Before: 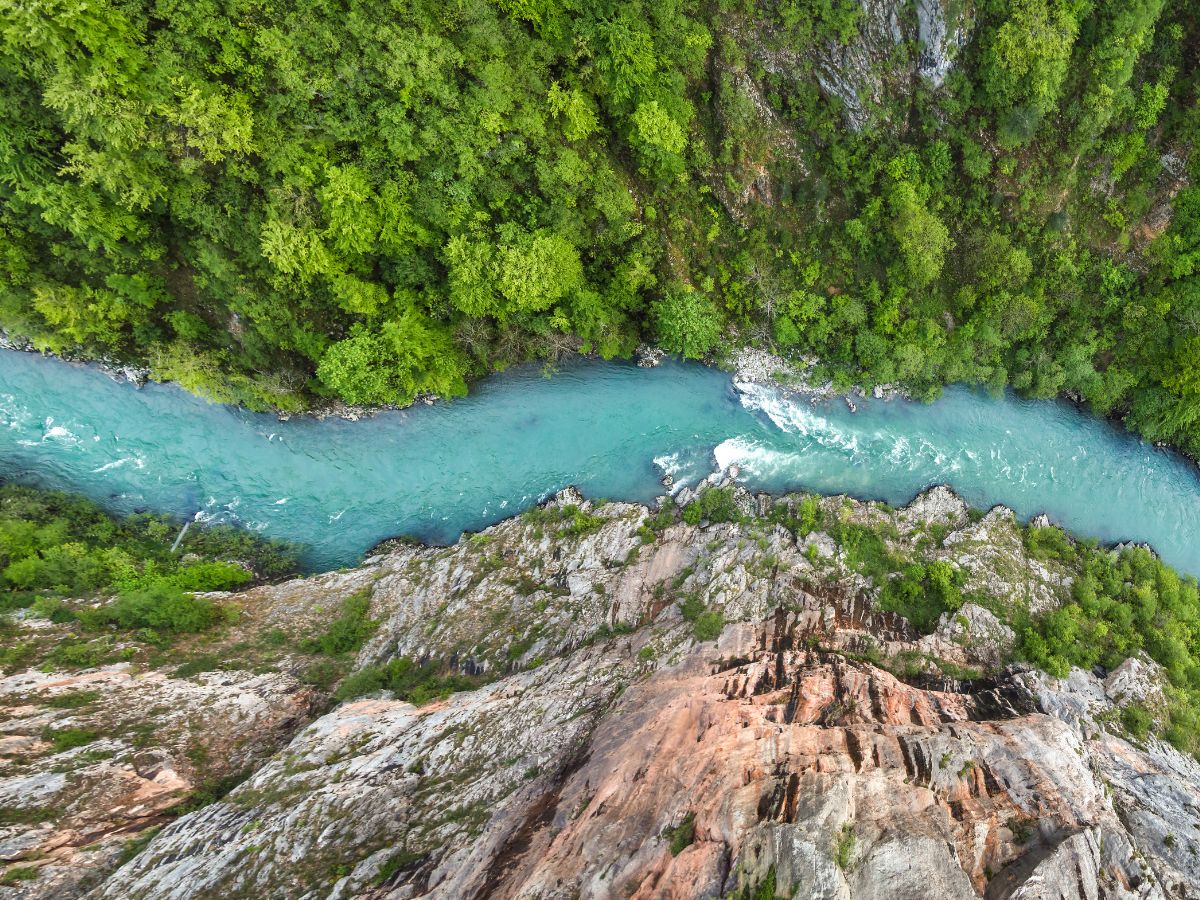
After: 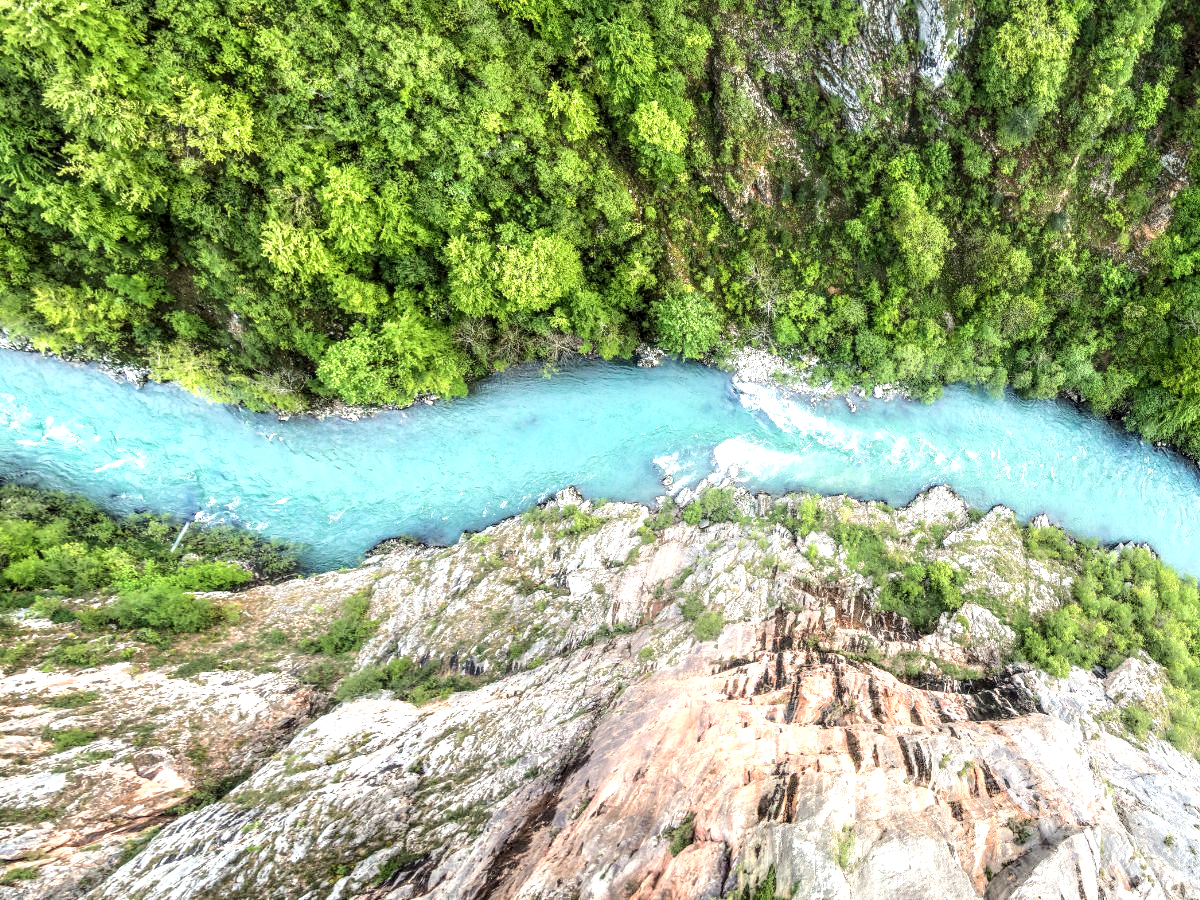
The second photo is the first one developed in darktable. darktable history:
exposure: black level correction -0.002, exposure 0.704 EV, compensate exposure bias true, compensate highlight preservation false
local contrast: highlights 60%, shadows 63%, detail 160%
contrast brightness saturation: saturation -0.047
shadows and highlights: shadows -55.05, highlights 85.22, soften with gaussian
